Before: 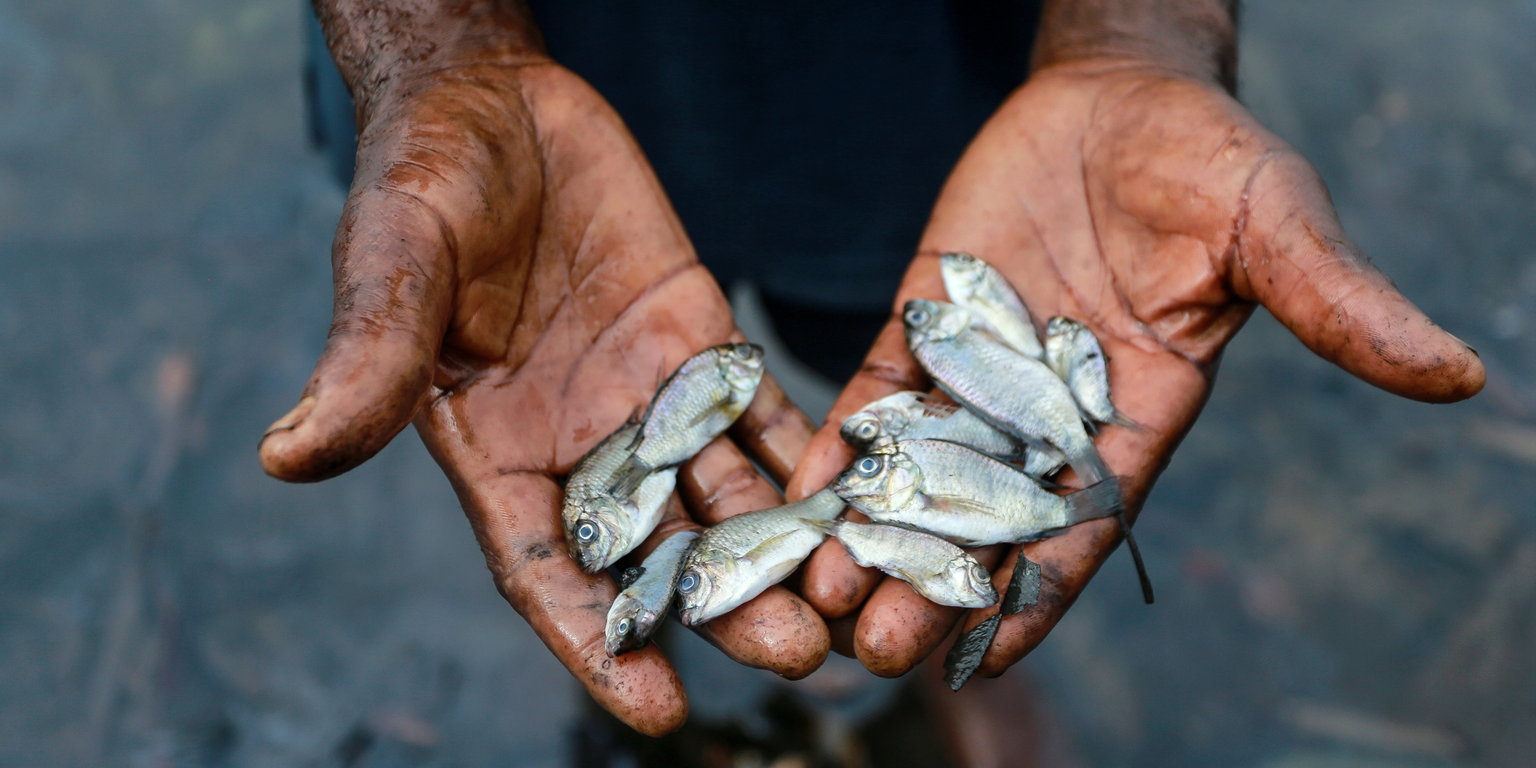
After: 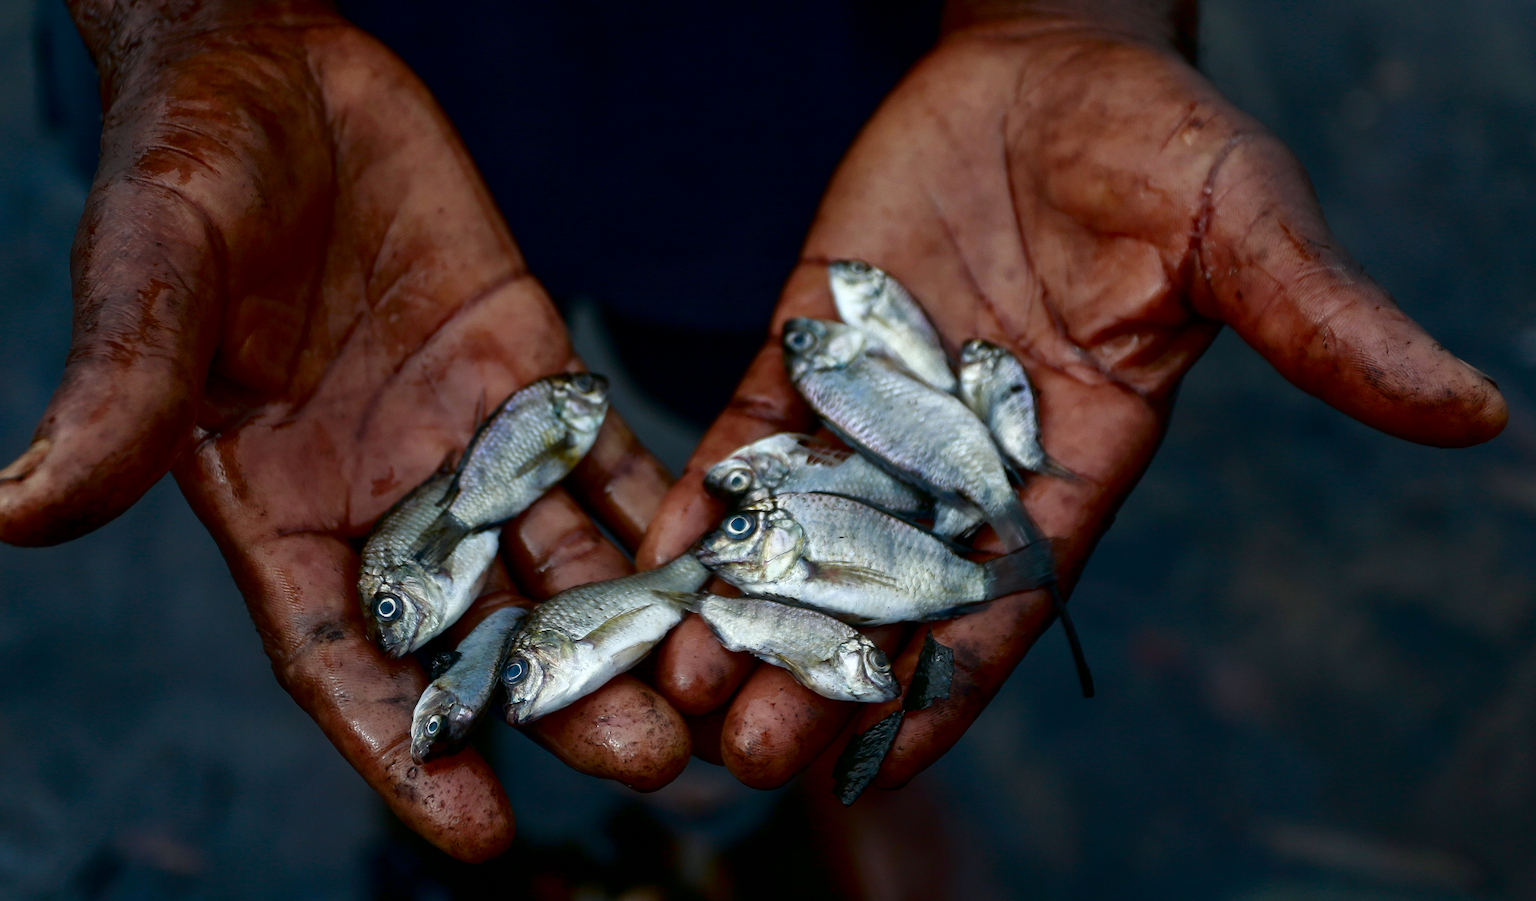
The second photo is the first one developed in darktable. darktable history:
contrast brightness saturation: brightness -0.52
white balance: red 0.982, blue 1.018
crop and rotate: left 17.959%, top 5.771%, right 1.742%
